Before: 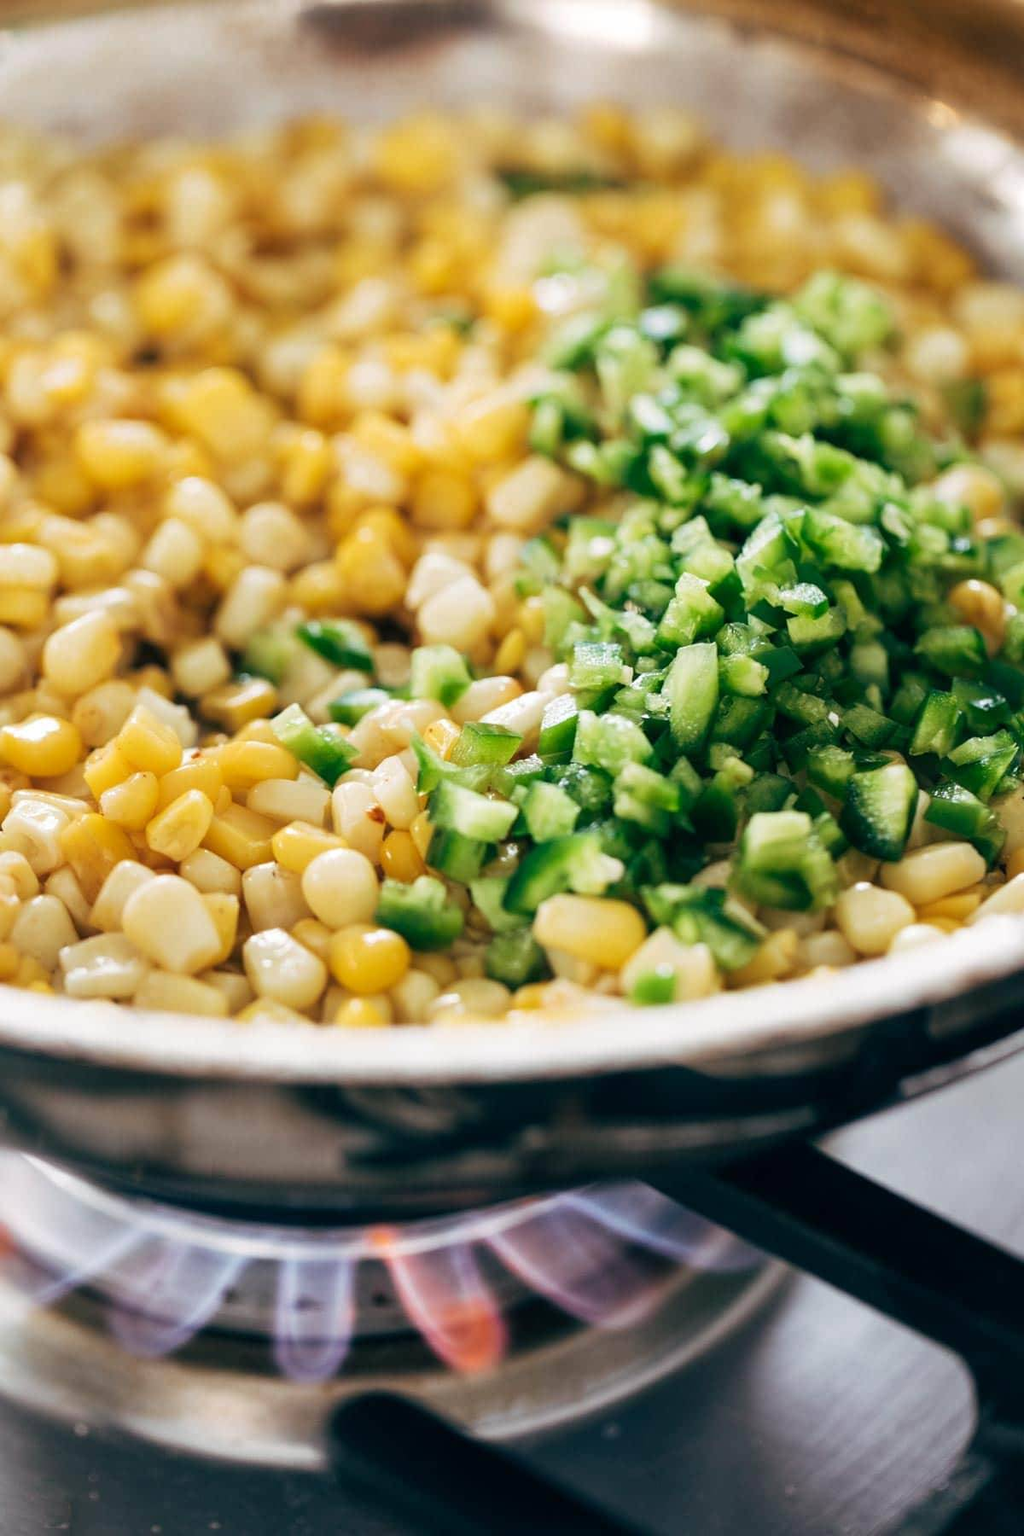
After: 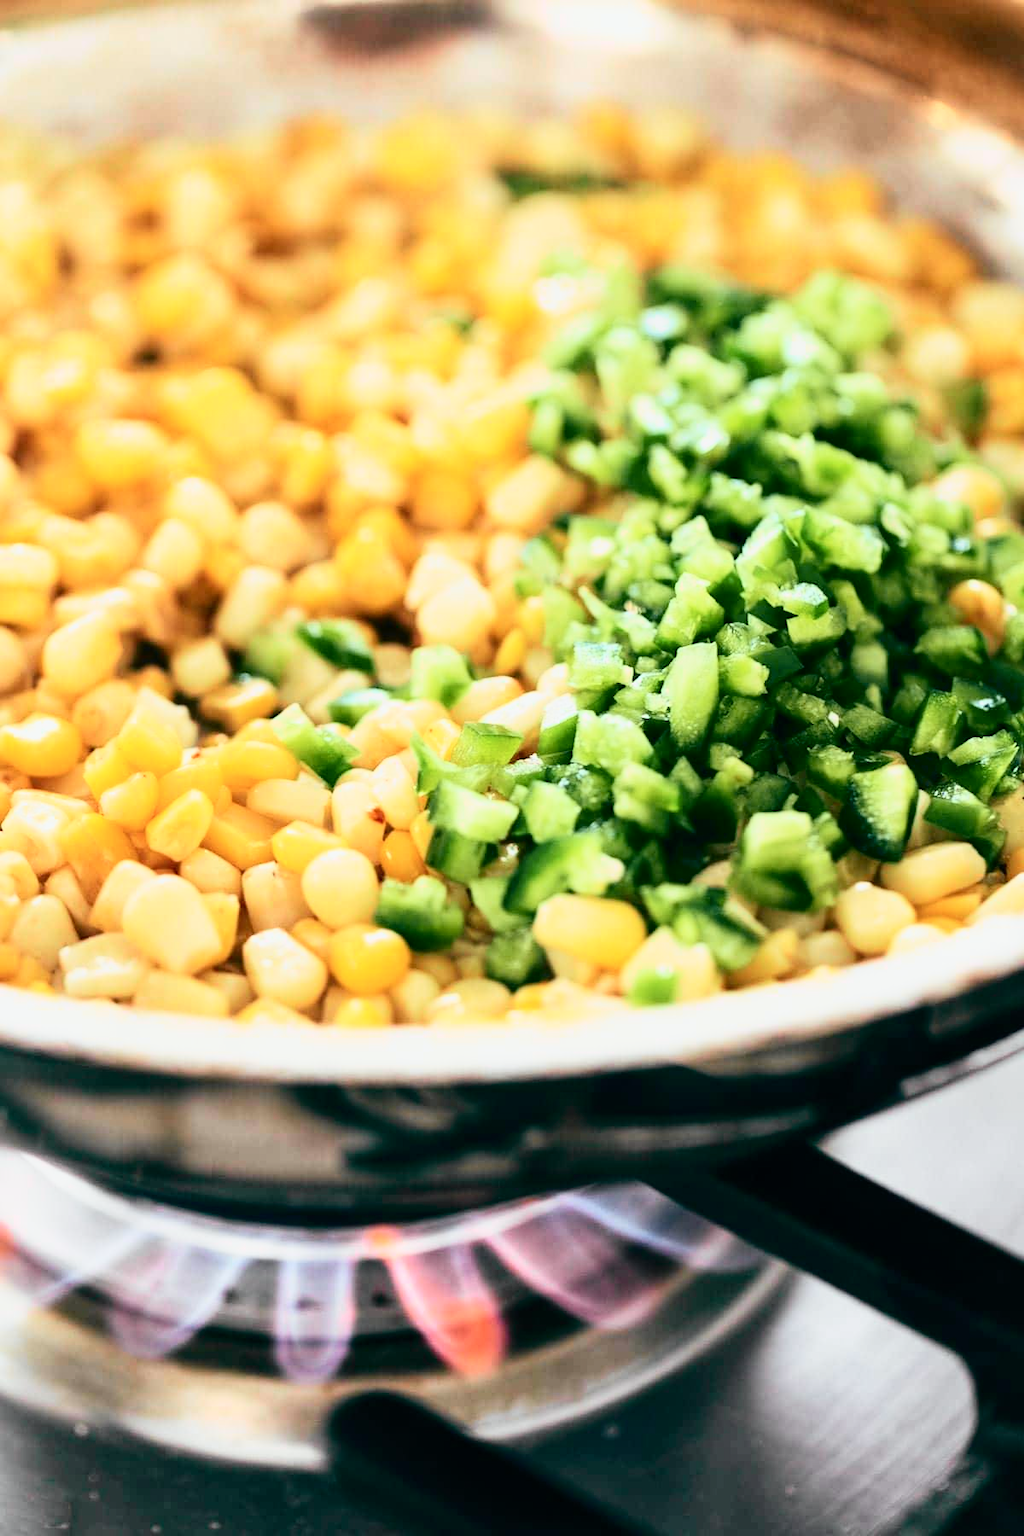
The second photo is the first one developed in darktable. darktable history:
tone curve: curves: ch0 [(0, 0) (0.131, 0.094) (0.326, 0.386) (0.481, 0.623) (0.593, 0.764) (0.812, 0.933) (1, 0.974)]; ch1 [(0, 0) (0.366, 0.367) (0.475, 0.453) (0.494, 0.493) (0.504, 0.497) (0.553, 0.584) (1, 1)]; ch2 [(0, 0) (0.333, 0.346) (0.375, 0.375) (0.424, 0.43) (0.476, 0.492) (0.502, 0.503) (0.533, 0.556) (0.566, 0.599) (0.614, 0.653) (1, 1)], color space Lab, independent channels, preserve colors none
